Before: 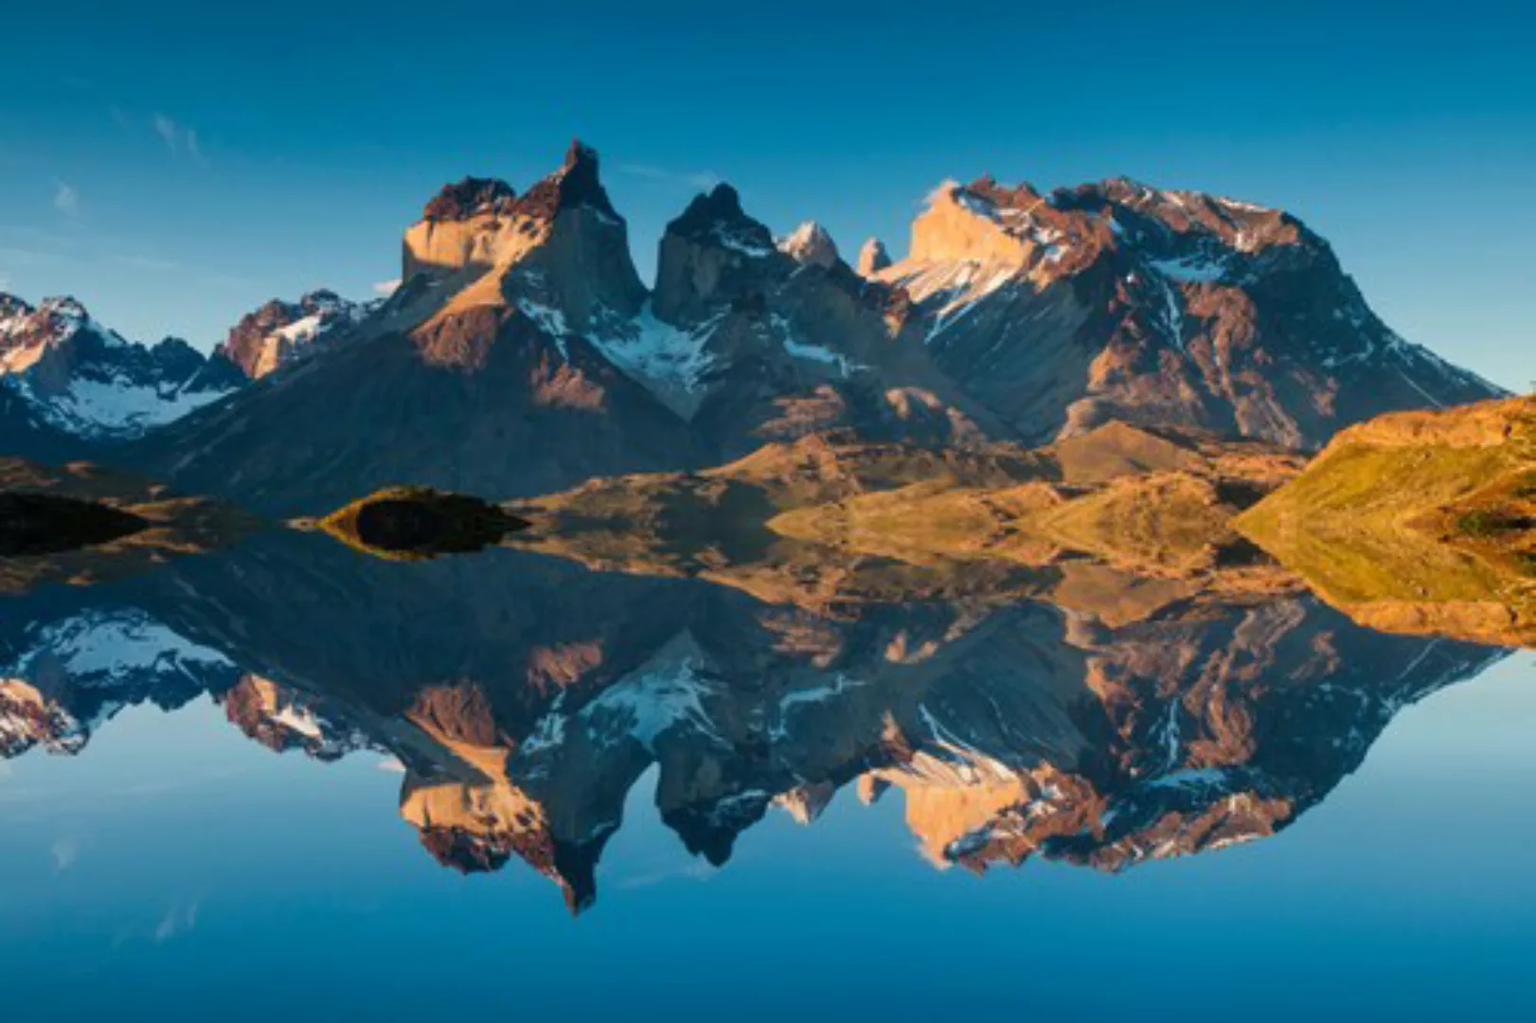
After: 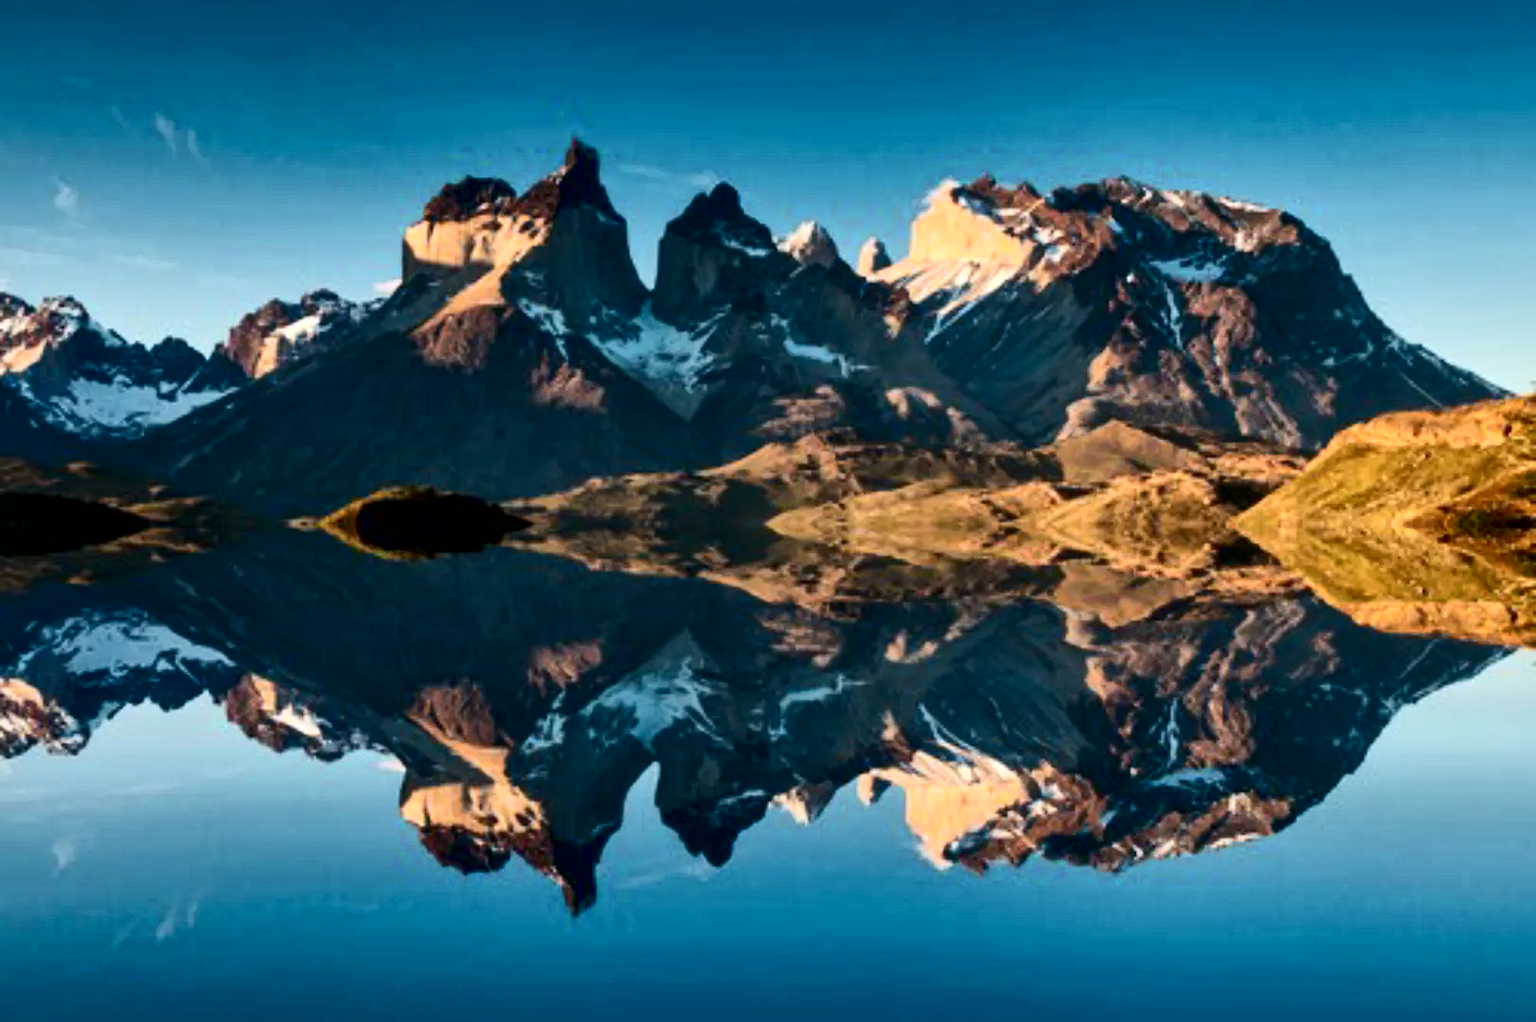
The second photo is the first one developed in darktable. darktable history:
contrast brightness saturation: contrast 0.28
local contrast: mode bilateral grid, contrast 25, coarseness 47, detail 151%, midtone range 0.2
